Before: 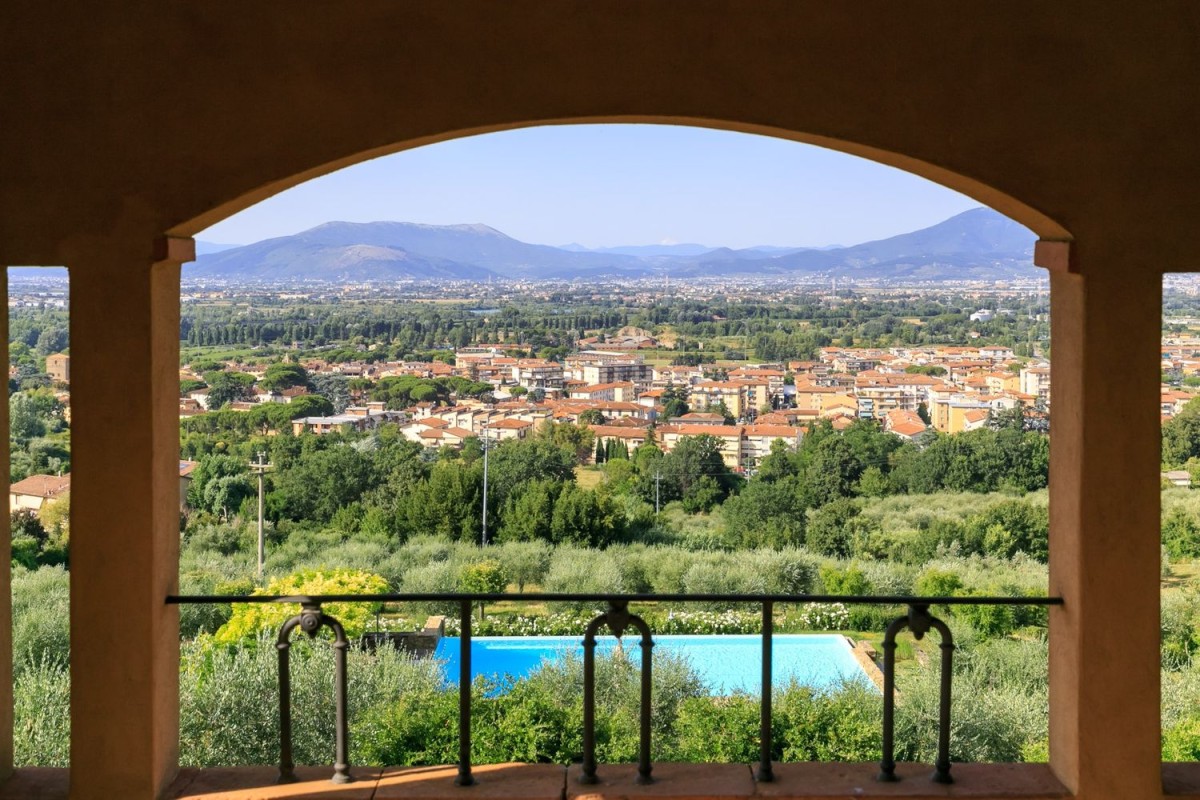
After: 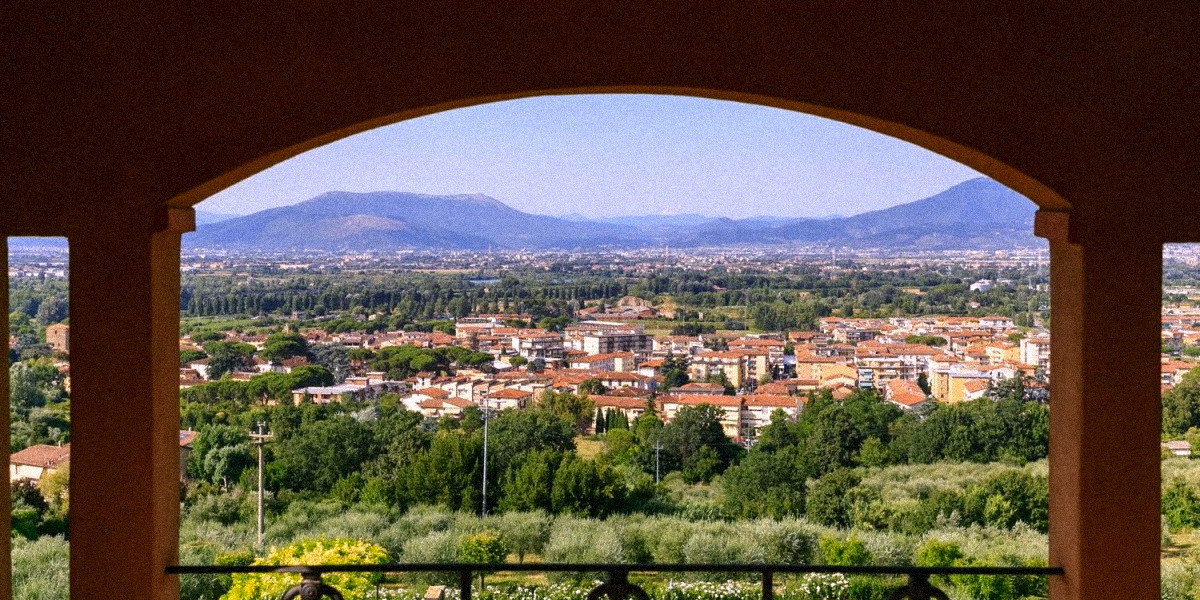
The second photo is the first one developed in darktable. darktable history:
crop: top 3.857%, bottom 21.132%
white balance: red 1.05, blue 1.072
grain: coarseness 9.38 ISO, strength 34.99%, mid-tones bias 0%
contrast brightness saturation: brightness -0.2, saturation 0.08
